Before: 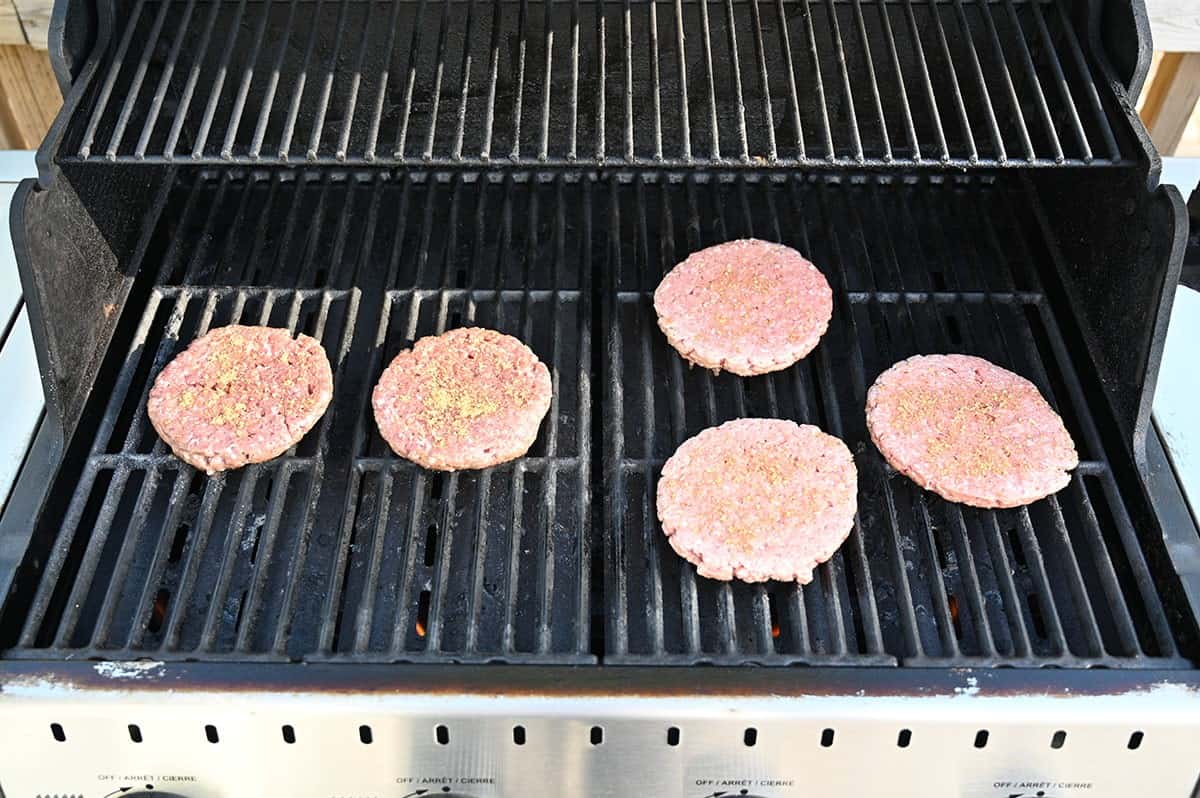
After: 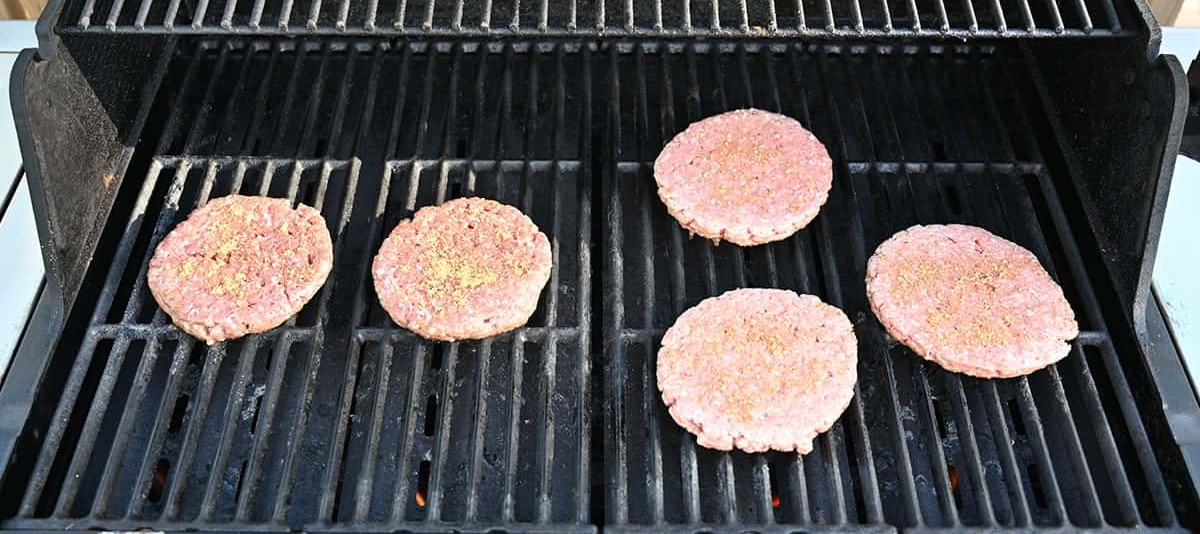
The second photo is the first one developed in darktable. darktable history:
crop: top 16.321%, bottom 16.754%
